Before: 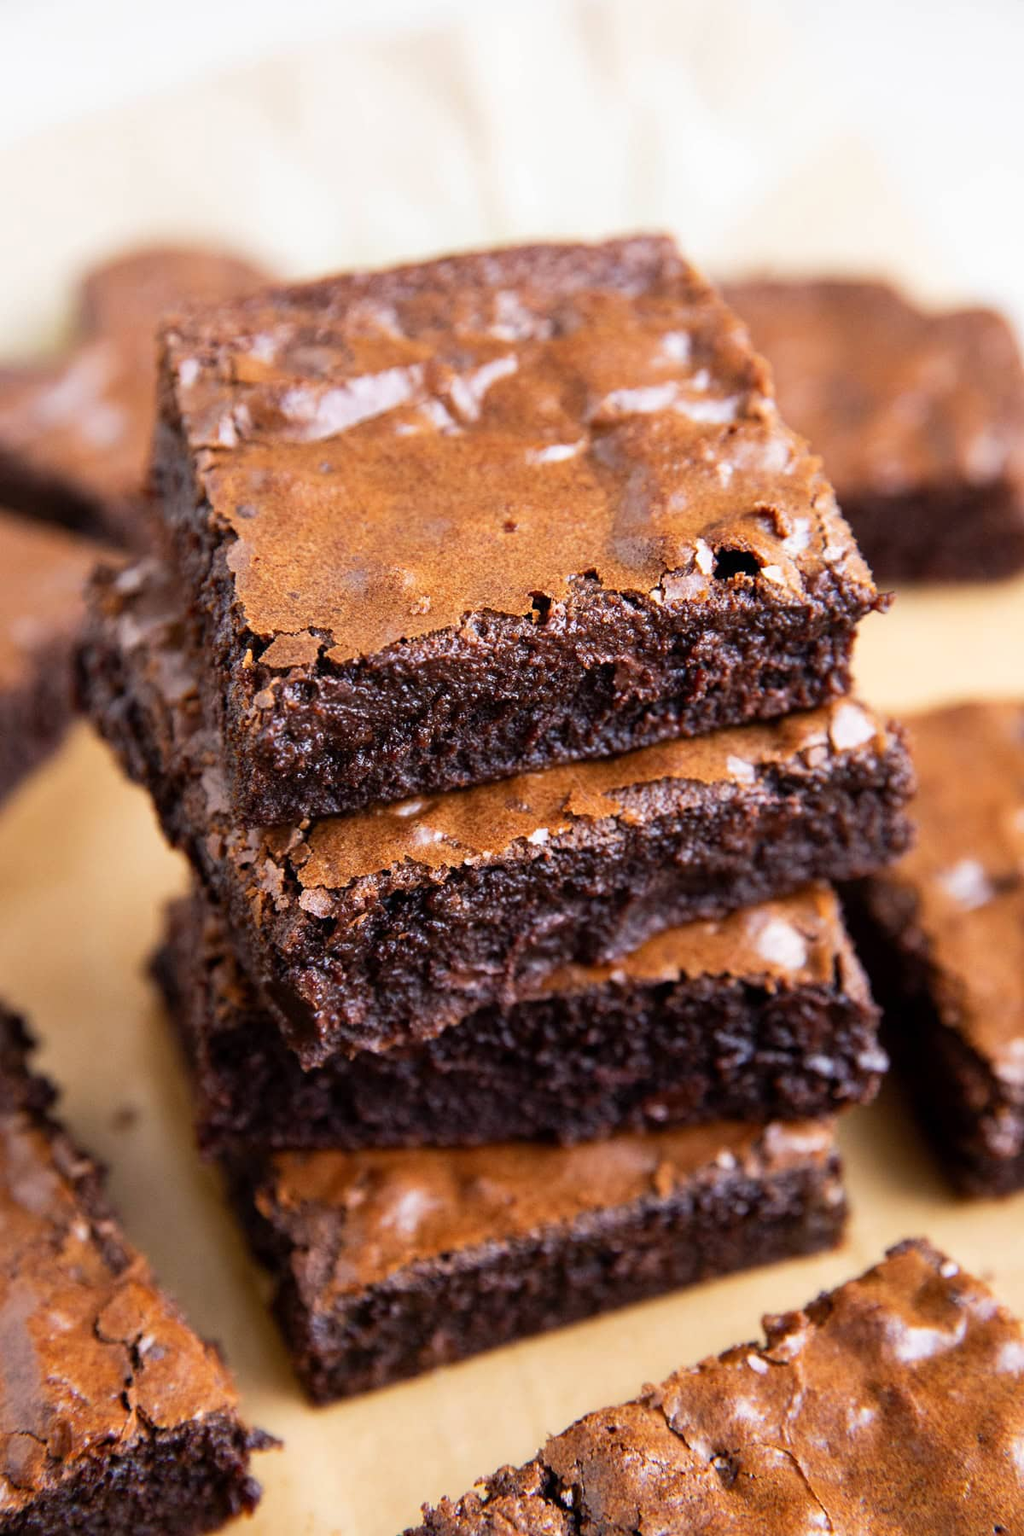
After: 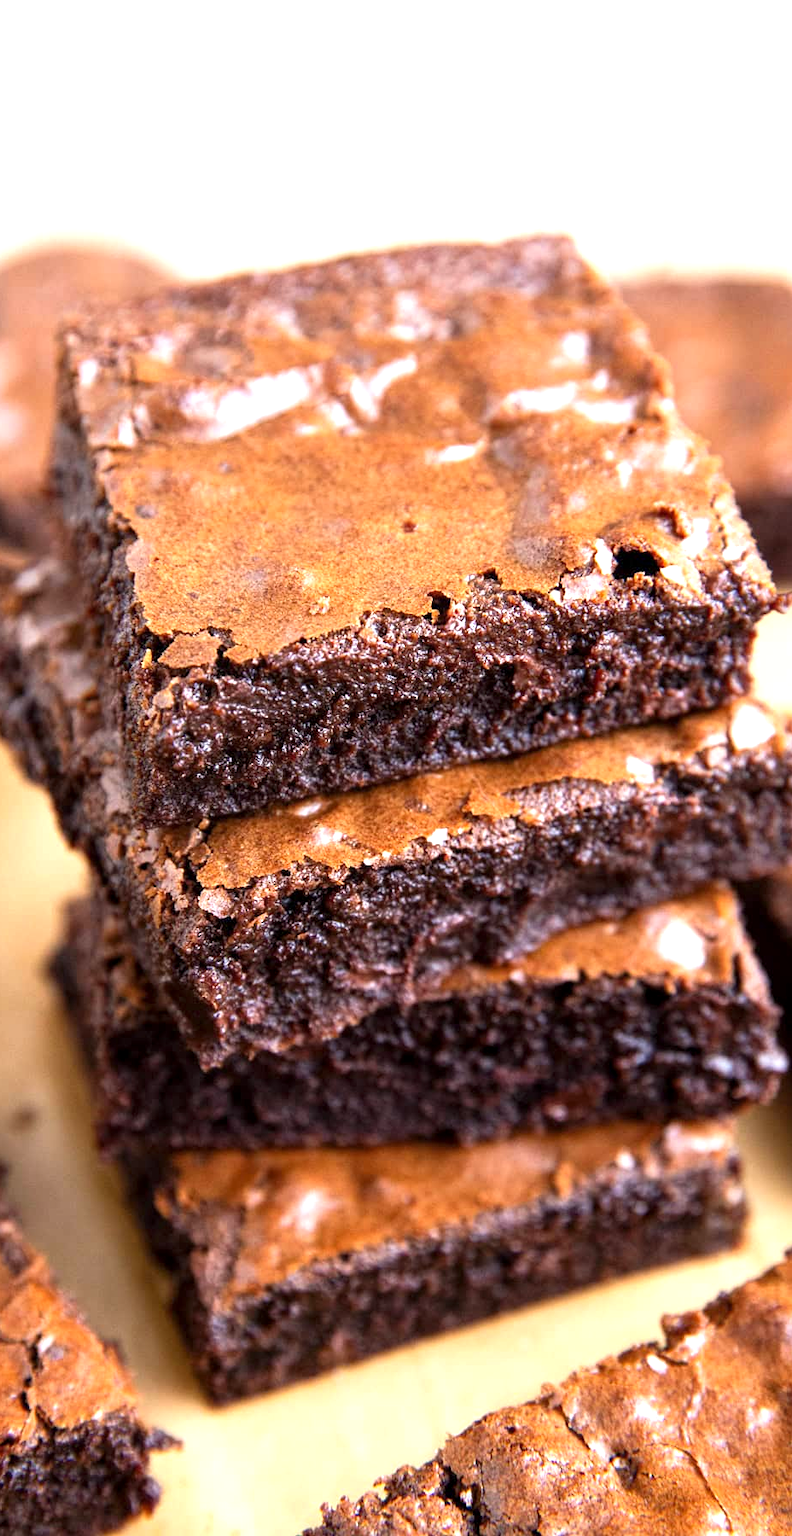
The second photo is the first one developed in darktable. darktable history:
exposure: black level correction 0, exposure 0.68 EV, compensate exposure bias true, compensate highlight preservation false
local contrast: highlights 100%, shadows 100%, detail 120%, midtone range 0.2
crop: left 9.88%, right 12.664%
